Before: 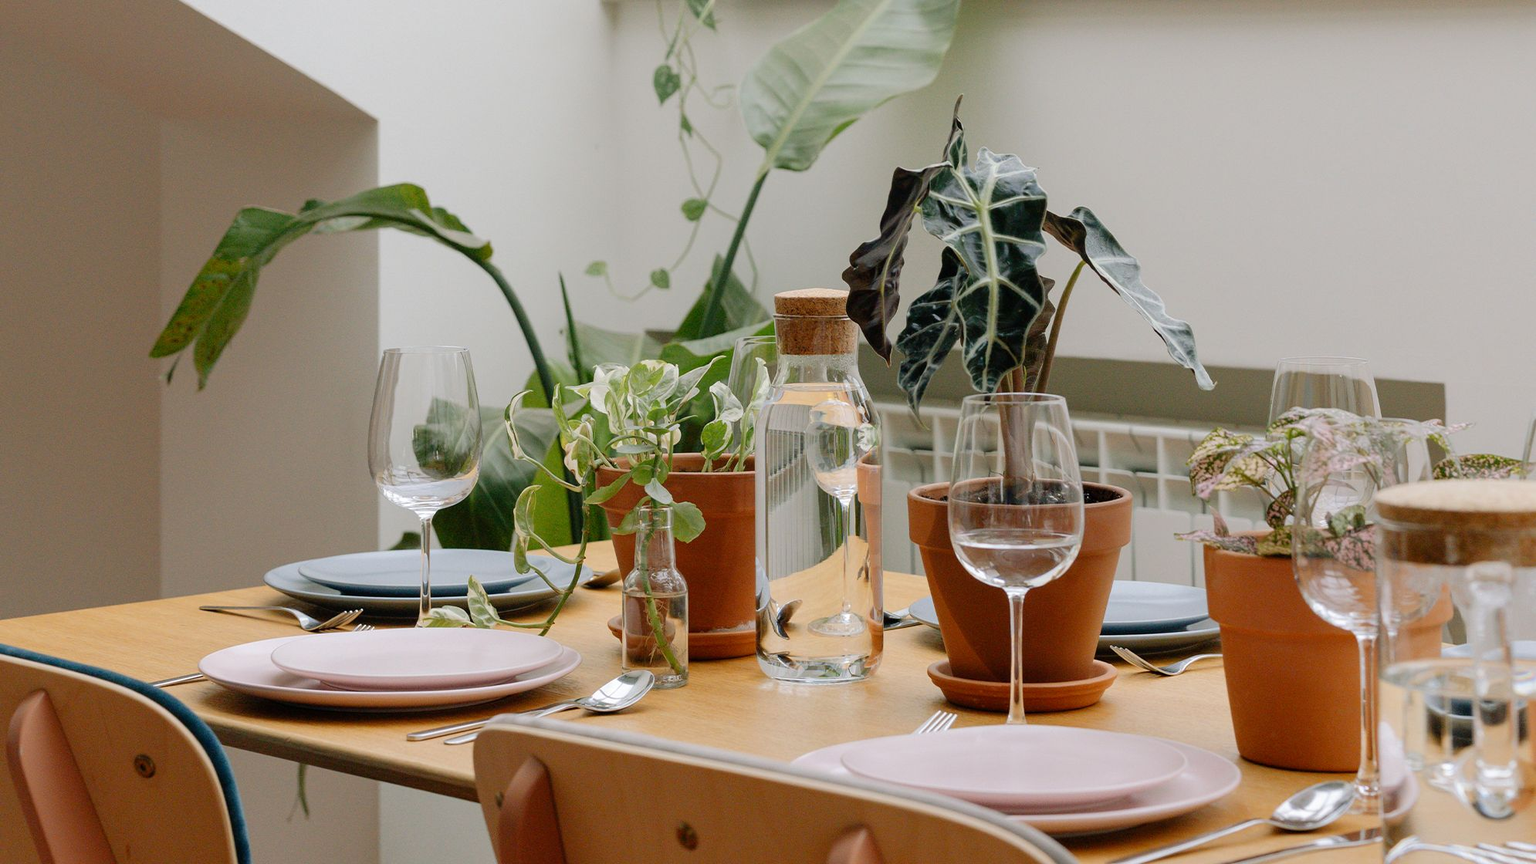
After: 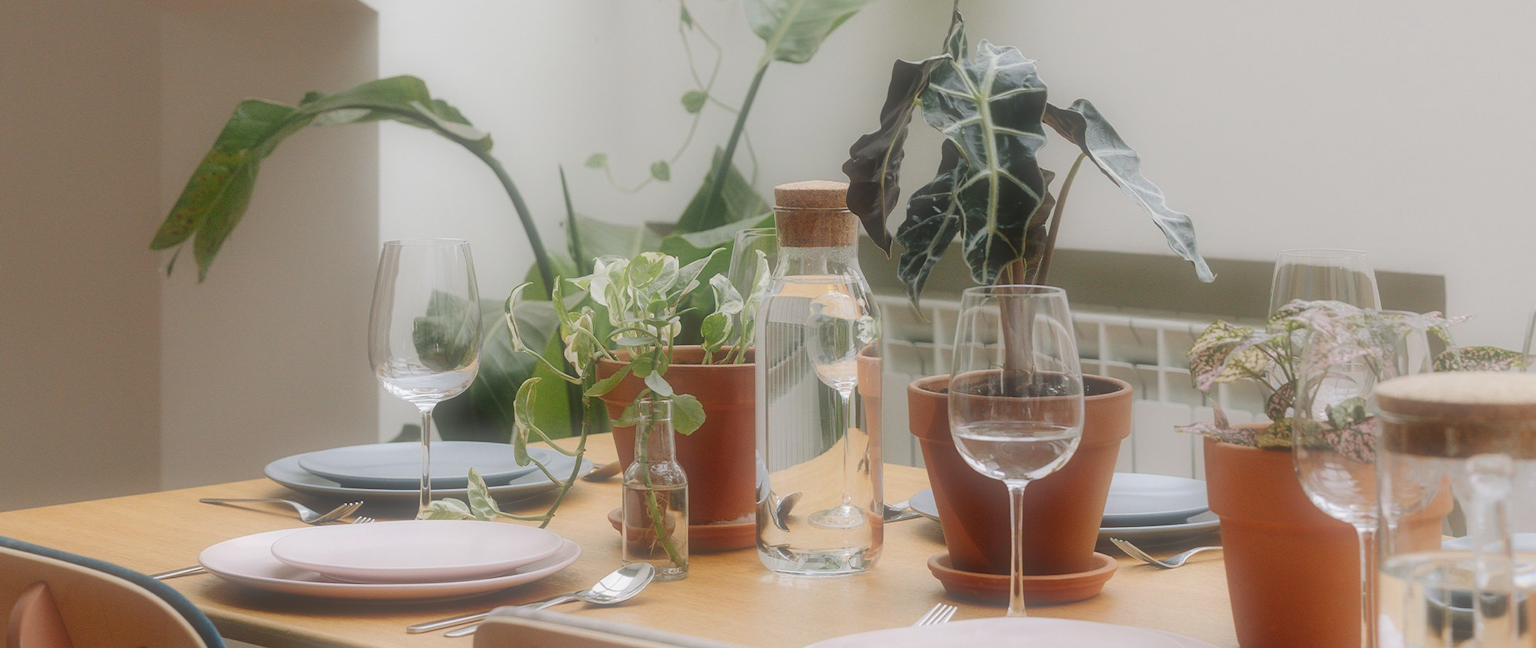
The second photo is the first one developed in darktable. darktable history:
crop and rotate: top 12.5%, bottom 12.5%
soften: size 60.24%, saturation 65.46%, brightness 0.506 EV, mix 25.7%
